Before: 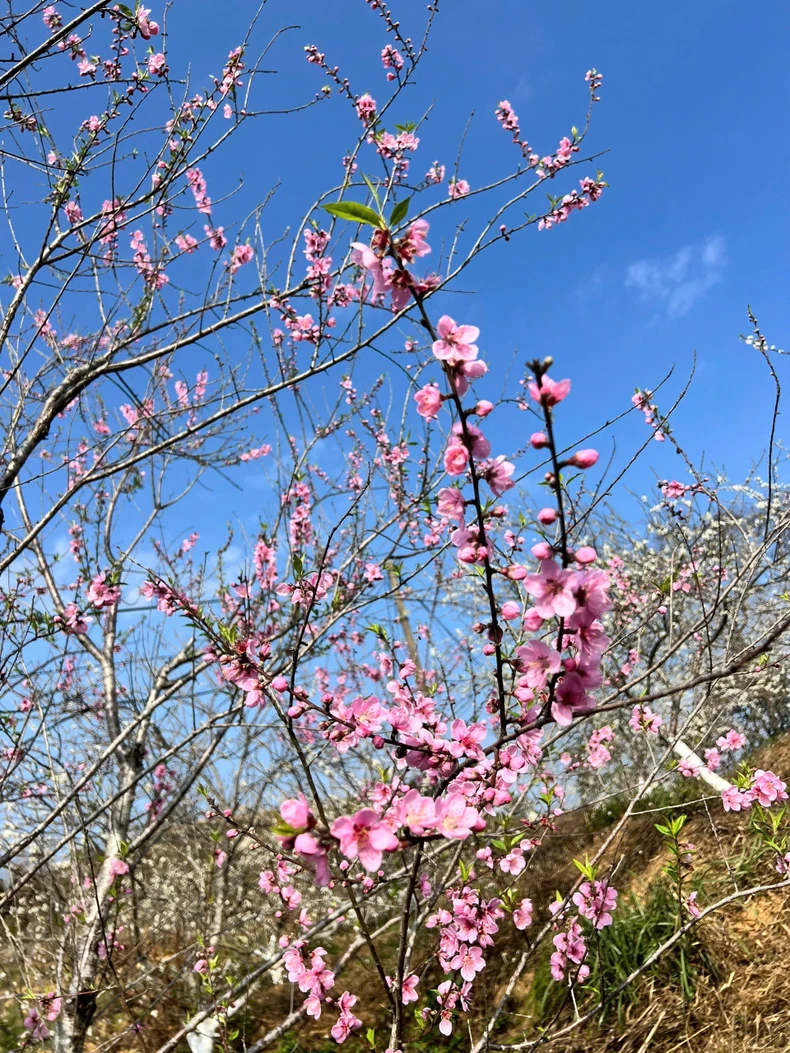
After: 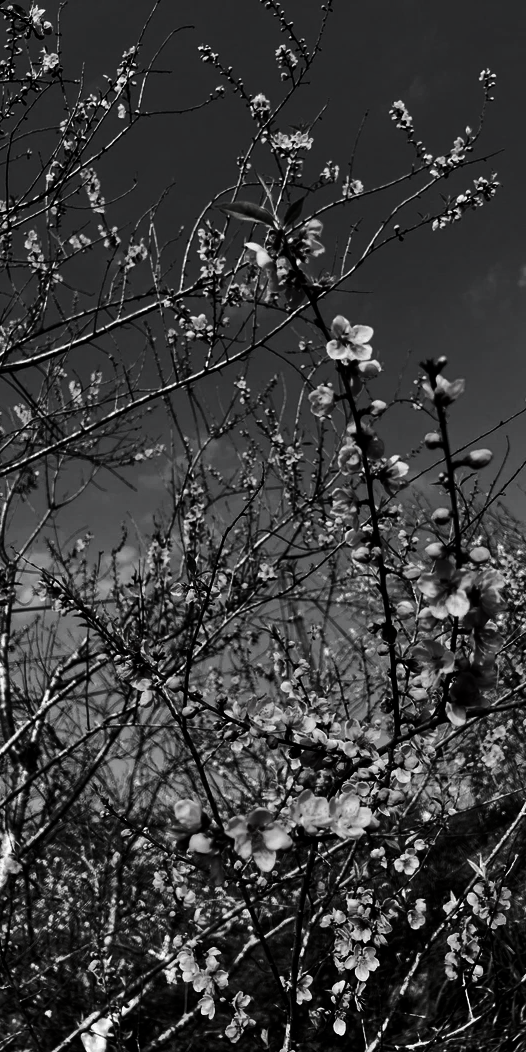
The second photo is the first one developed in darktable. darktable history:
shadows and highlights: shadows 39.57, highlights -55.33, low approximation 0.01, soften with gaussian
contrast brightness saturation: contrast 0.016, brightness -0.981, saturation -0.986
crop and rotate: left 13.429%, right 19.882%
